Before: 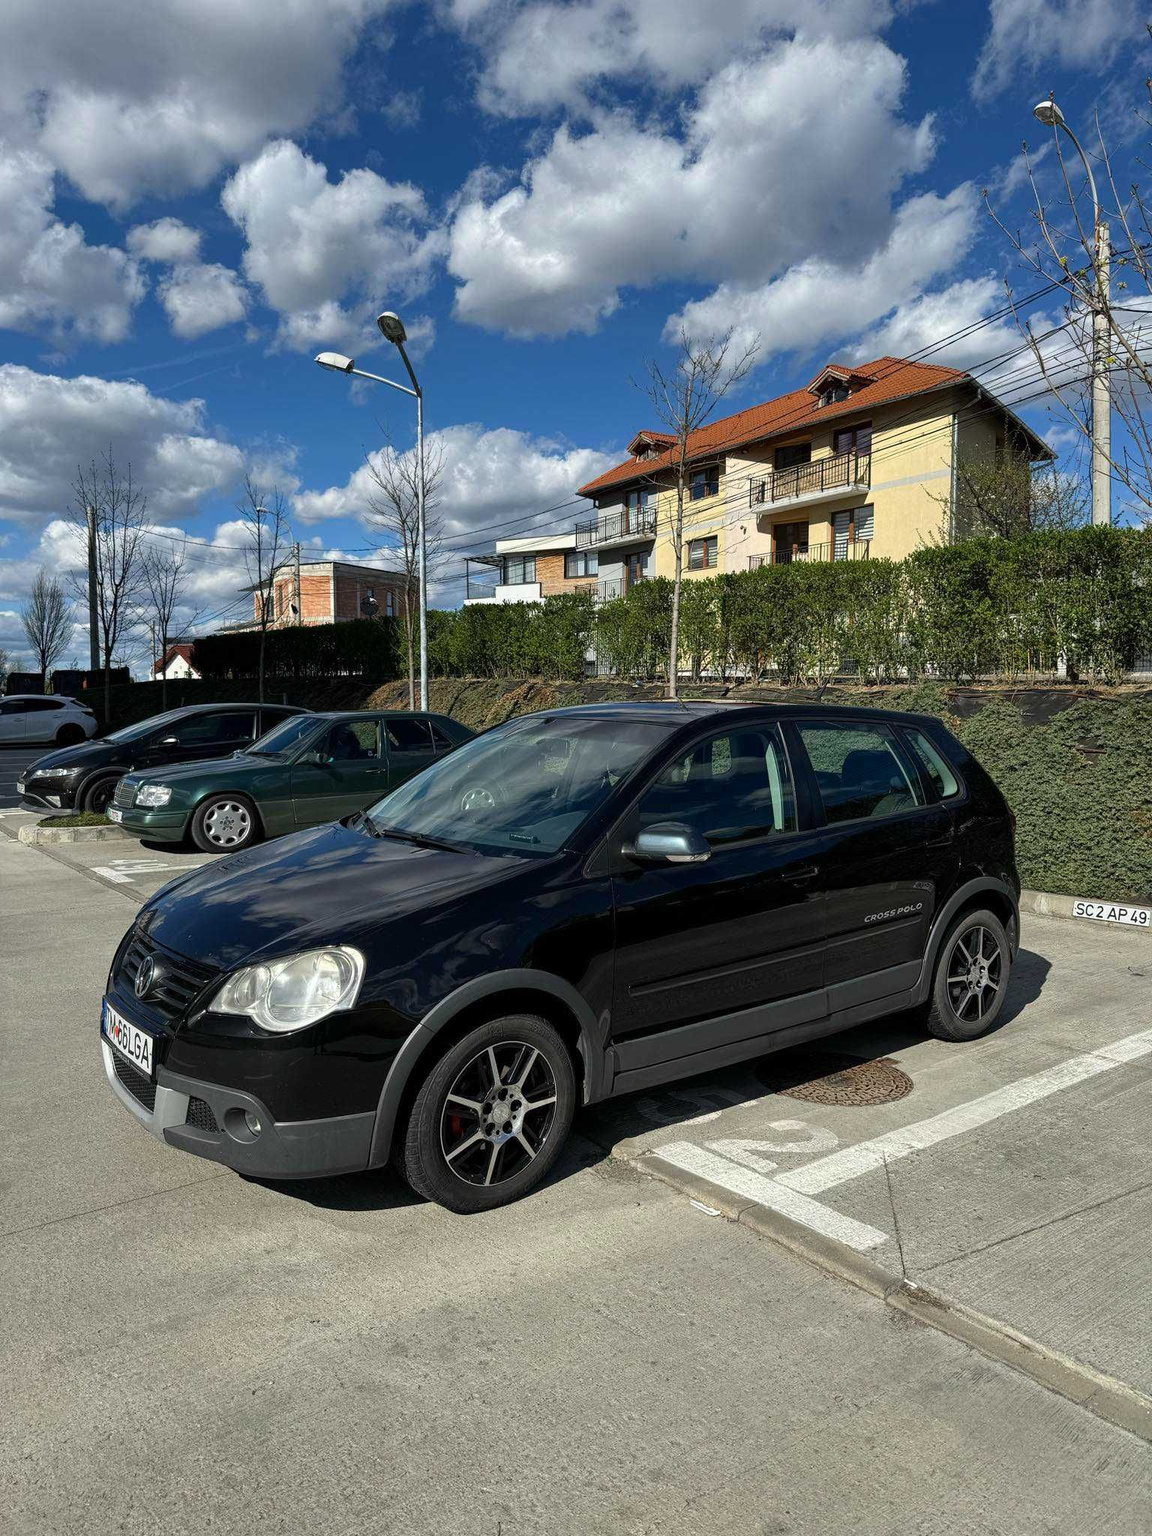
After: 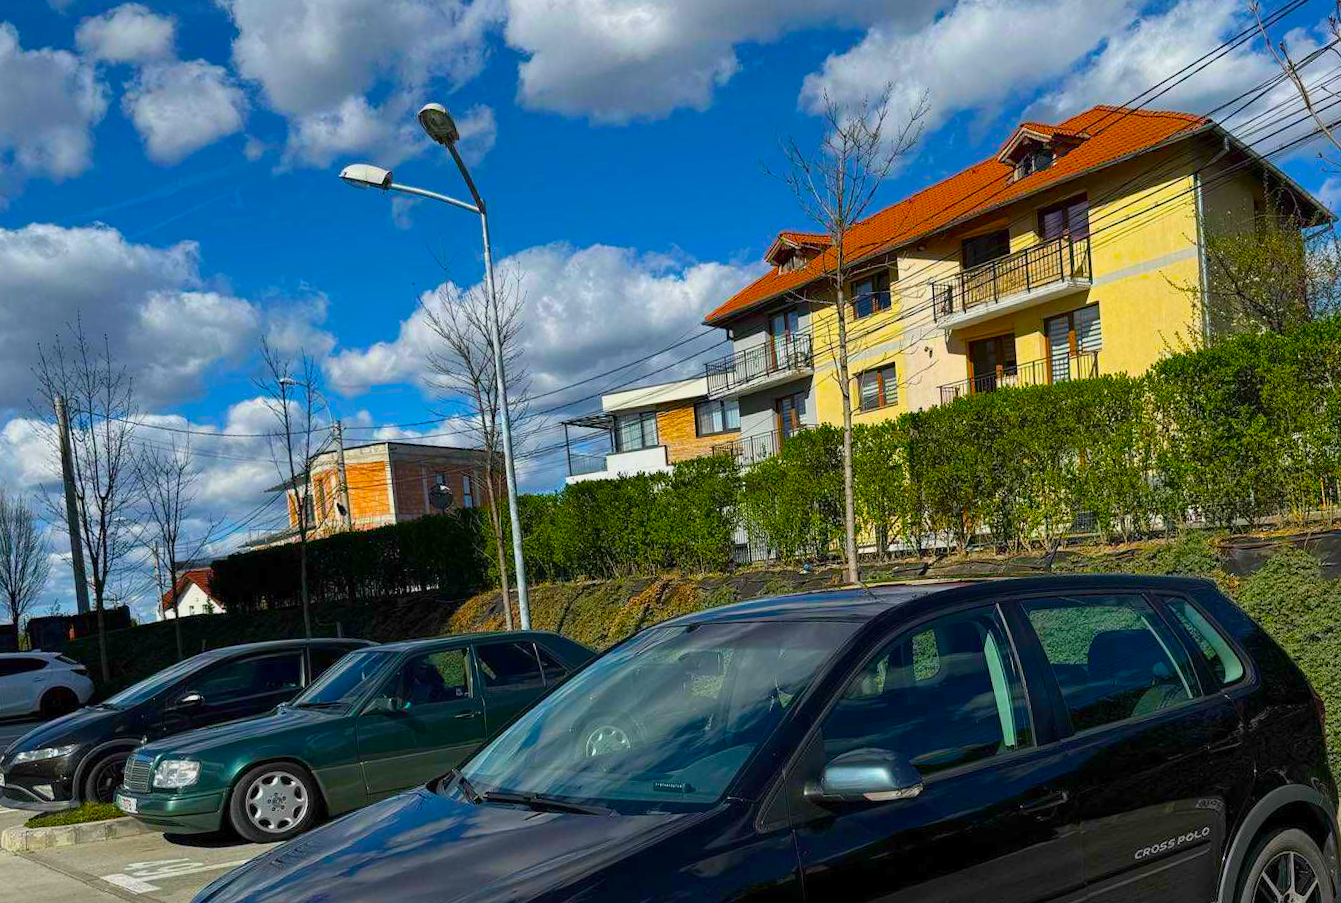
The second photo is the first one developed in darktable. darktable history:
tone equalizer: on, module defaults
rotate and perspective: rotation -4.98°, automatic cropping off
crop: left 7.036%, top 18.398%, right 14.379%, bottom 40.043%
color balance: input saturation 134.34%, contrast -10.04%, contrast fulcrum 19.67%, output saturation 133.51%
